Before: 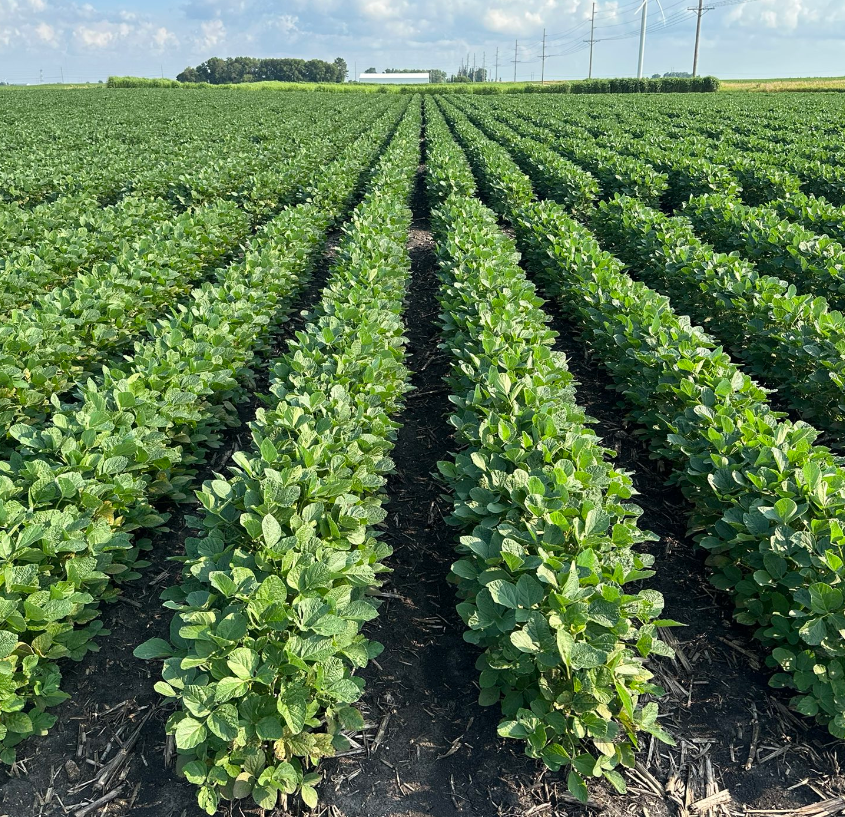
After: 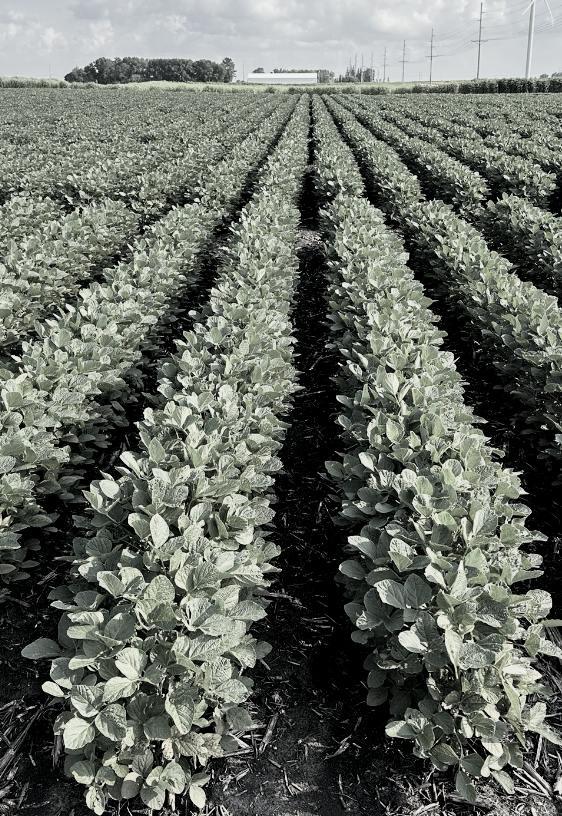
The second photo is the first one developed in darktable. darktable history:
crop and rotate: left 13.357%, right 20.065%
color correction: highlights b* 0.043, saturation 0.22
tone equalizer: luminance estimator HSV value / RGB max
local contrast: mode bilateral grid, contrast 20, coarseness 51, detail 120%, midtone range 0.2
filmic rgb: middle gray luminance 12.92%, black relative exposure -10.15 EV, white relative exposure 3.46 EV, threshold 2.96 EV, target black luminance 0%, hardness 5.71, latitude 45.03%, contrast 1.226, highlights saturation mix 5.01%, shadows ↔ highlights balance 27.56%, enable highlight reconstruction true
